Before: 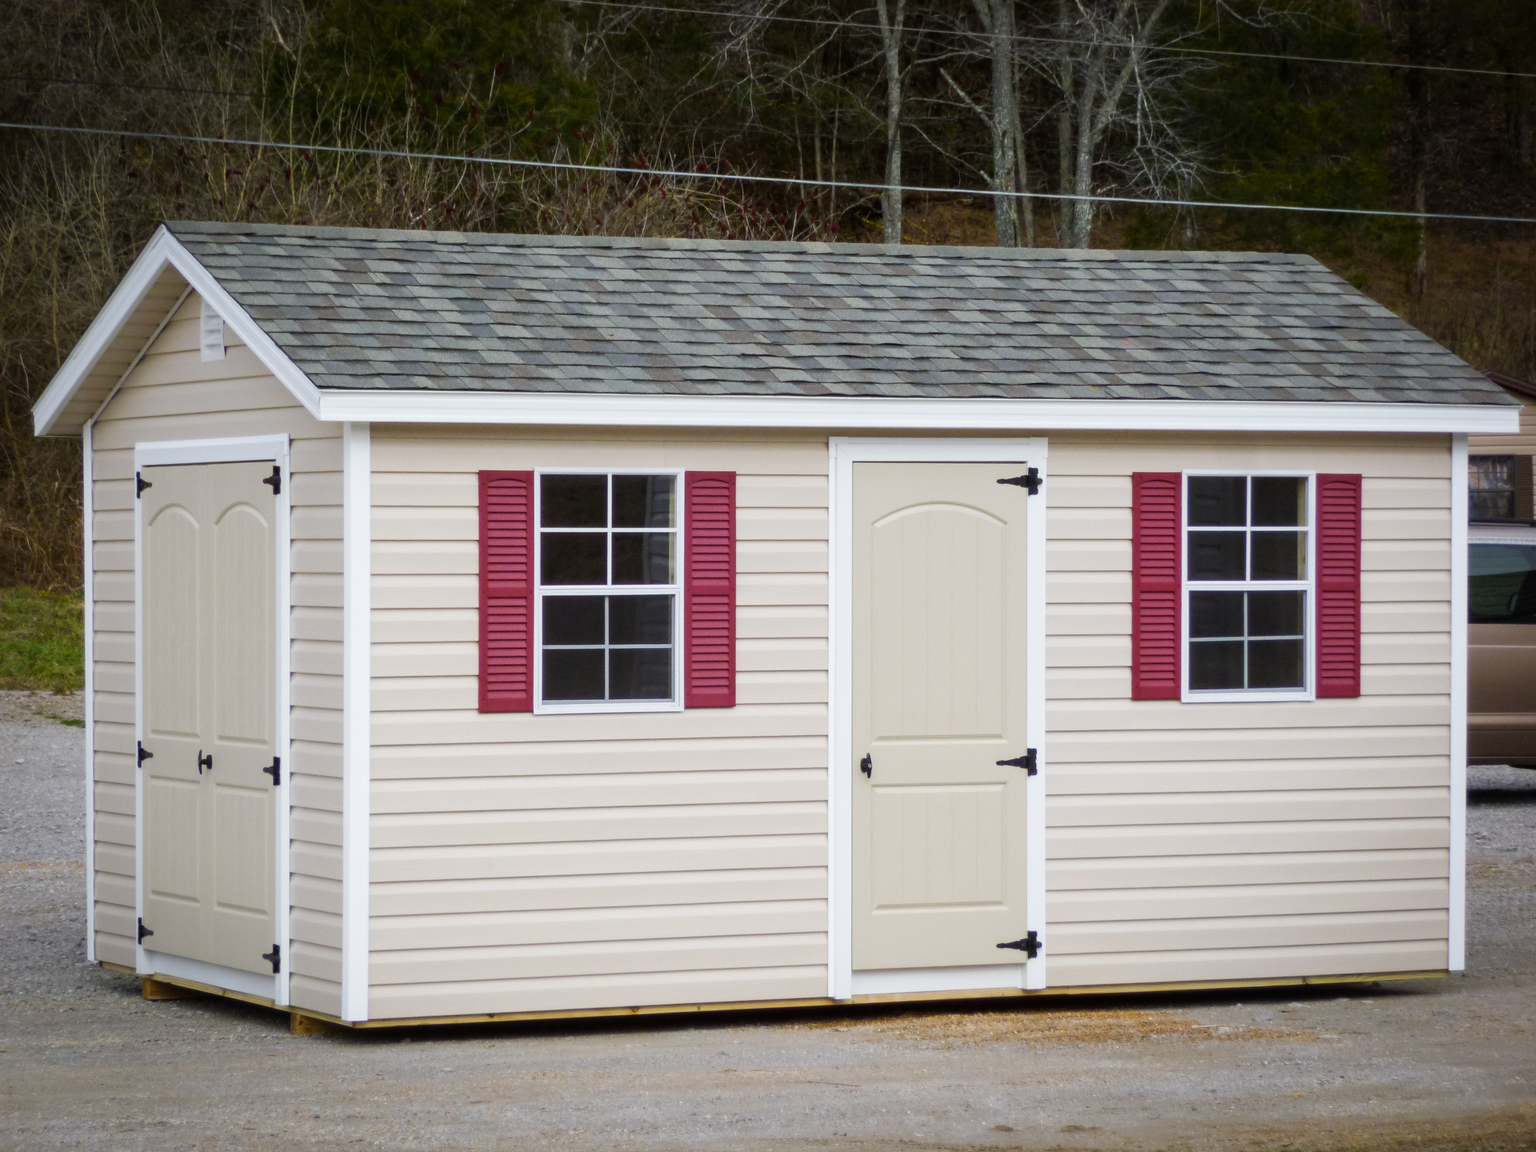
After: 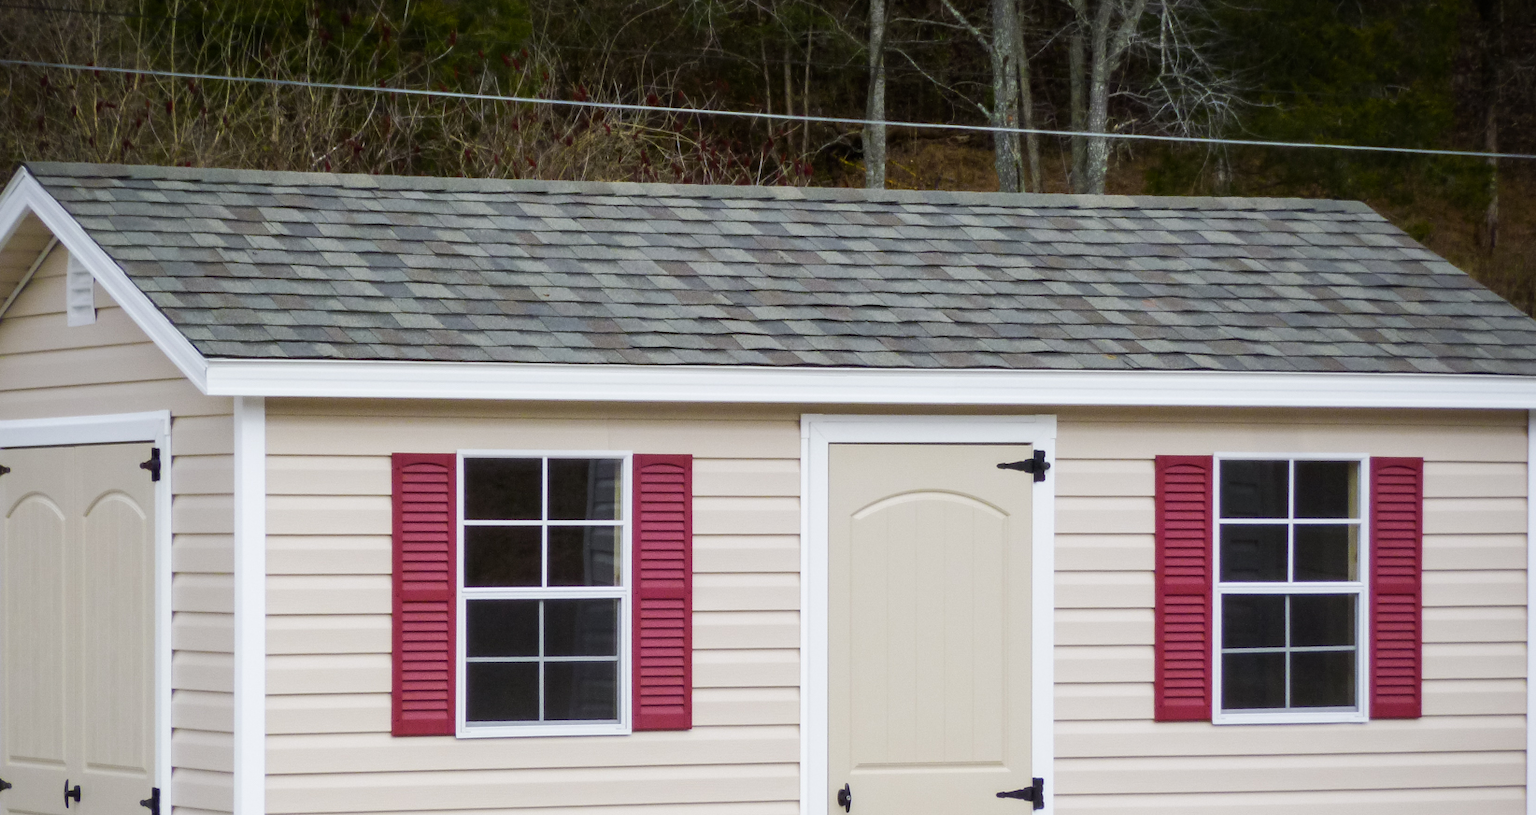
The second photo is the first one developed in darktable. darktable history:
crop and rotate: left 9.328%, top 7.213%, right 5.02%, bottom 32.139%
